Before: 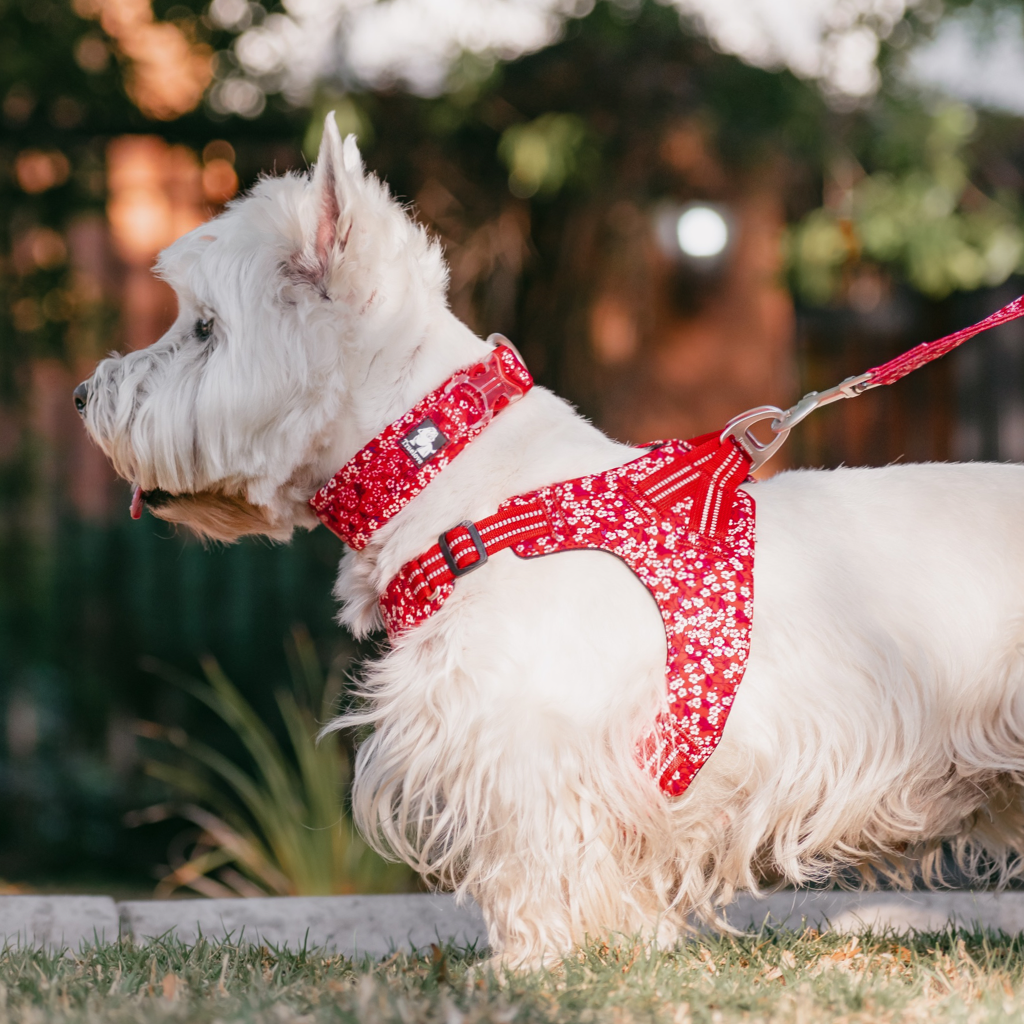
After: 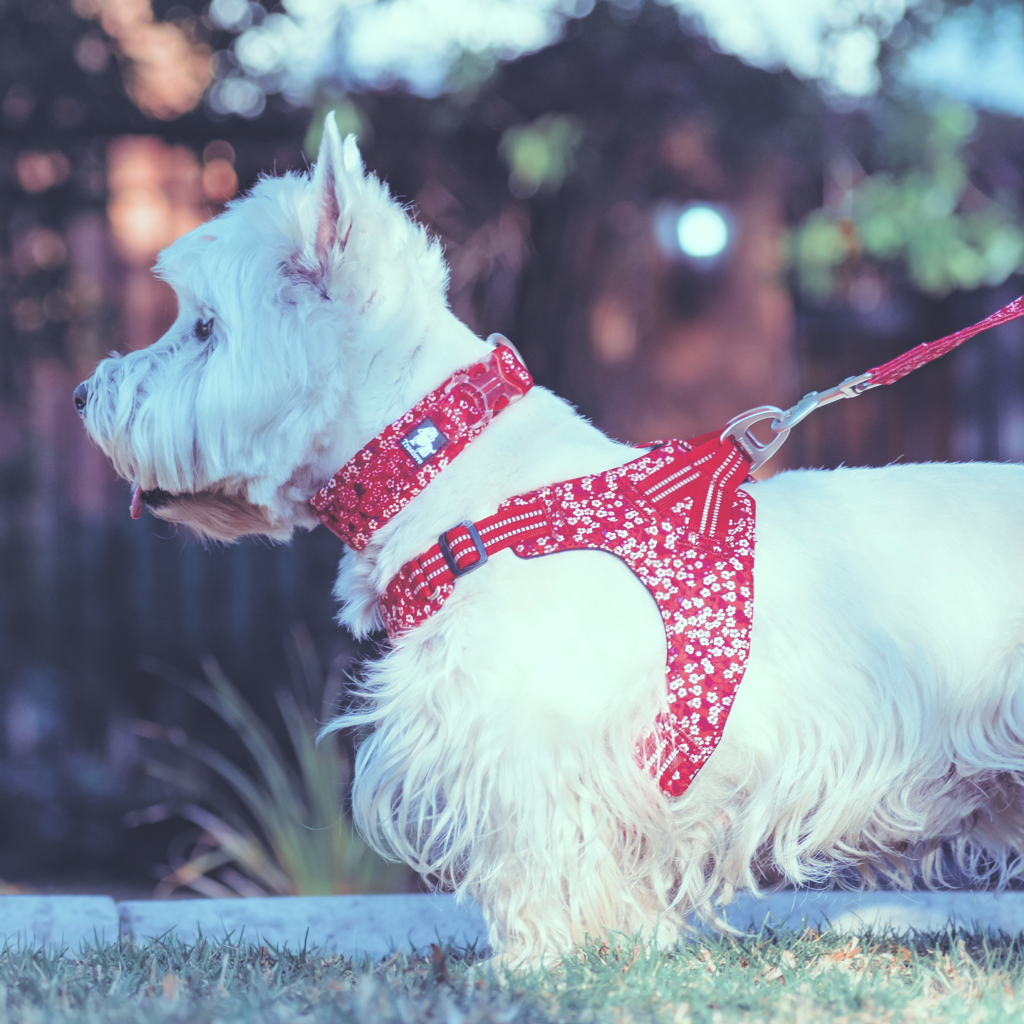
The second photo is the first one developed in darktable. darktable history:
exposure: black level correction -0.008, exposure 0.067 EV, compensate highlight preservation false
rgb levels: levels [[0.027, 0.429, 0.996], [0, 0.5, 1], [0, 0.5, 1]]
color zones: curves: ch0 [(0.068, 0.464) (0.25, 0.5) (0.48, 0.508) (0.75, 0.536) (0.886, 0.476) (0.967, 0.456)]; ch1 [(0.066, 0.456) (0.25, 0.5) (0.616, 0.508) (0.746, 0.56) (0.934, 0.444)]
rgb curve: curves: ch0 [(0, 0.186) (0.314, 0.284) (0.576, 0.466) (0.805, 0.691) (0.936, 0.886)]; ch1 [(0, 0.186) (0.314, 0.284) (0.581, 0.534) (0.771, 0.746) (0.936, 0.958)]; ch2 [(0, 0.216) (0.275, 0.39) (1, 1)], mode RGB, independent channels, compensate middle gray true, preserve colors none
